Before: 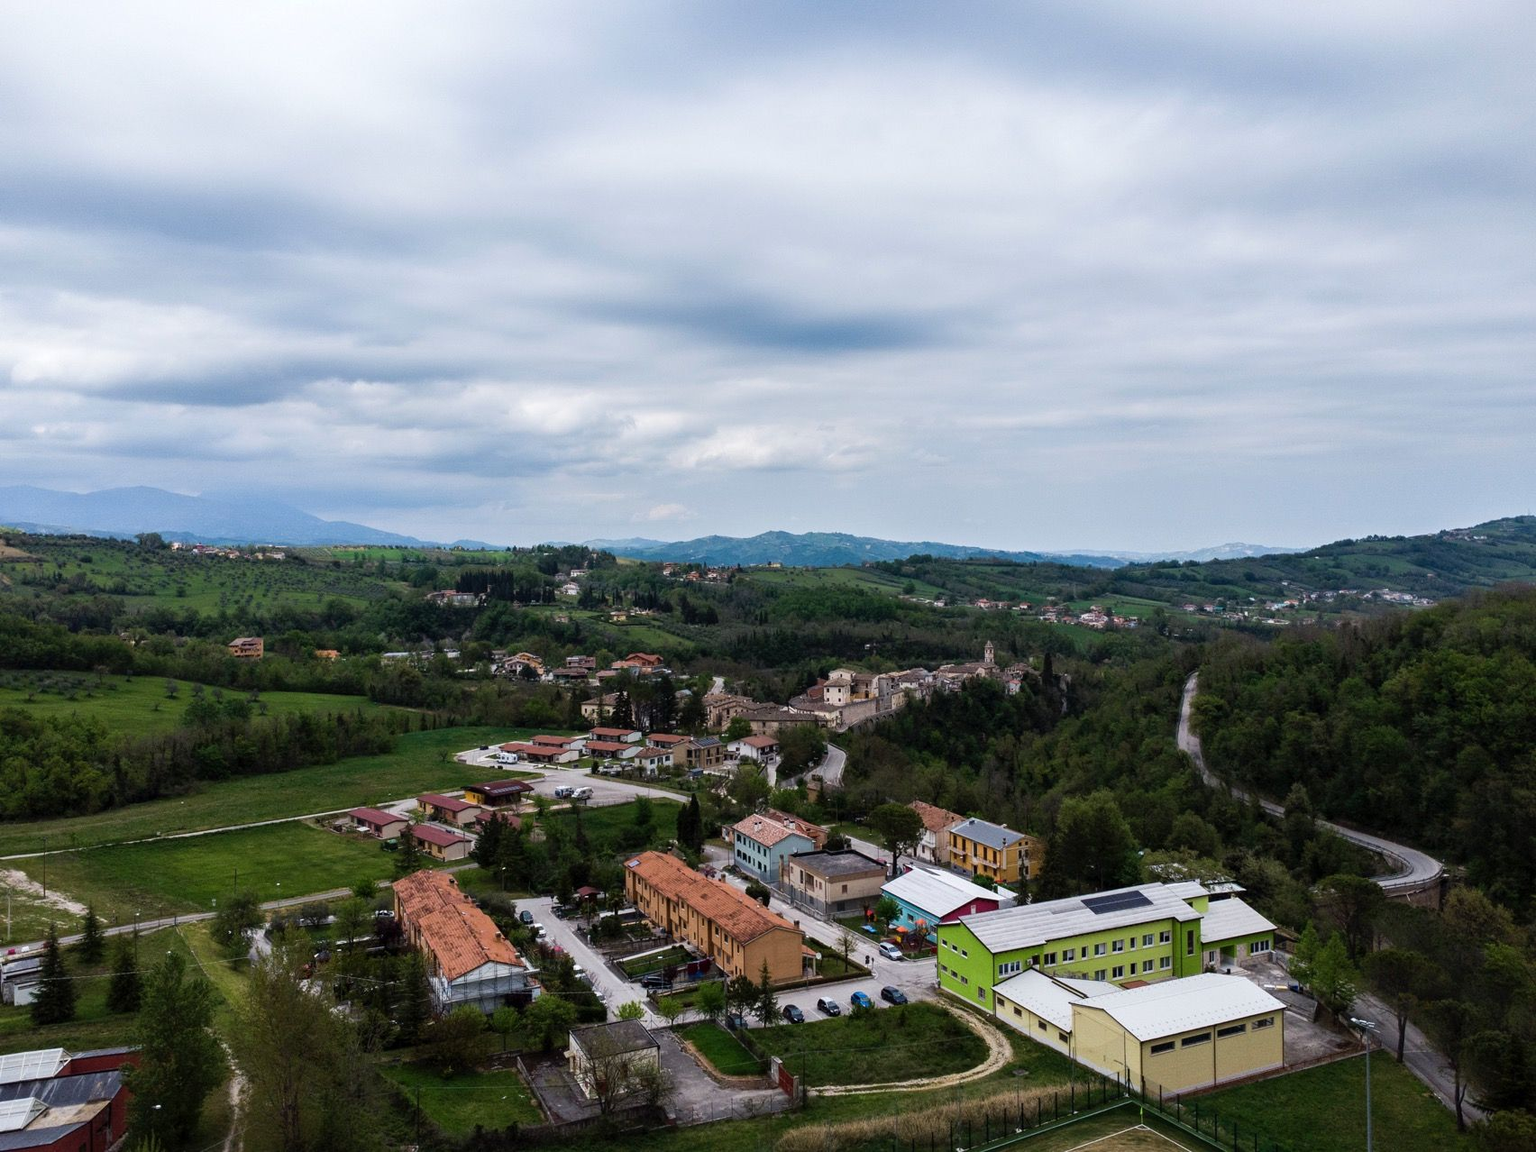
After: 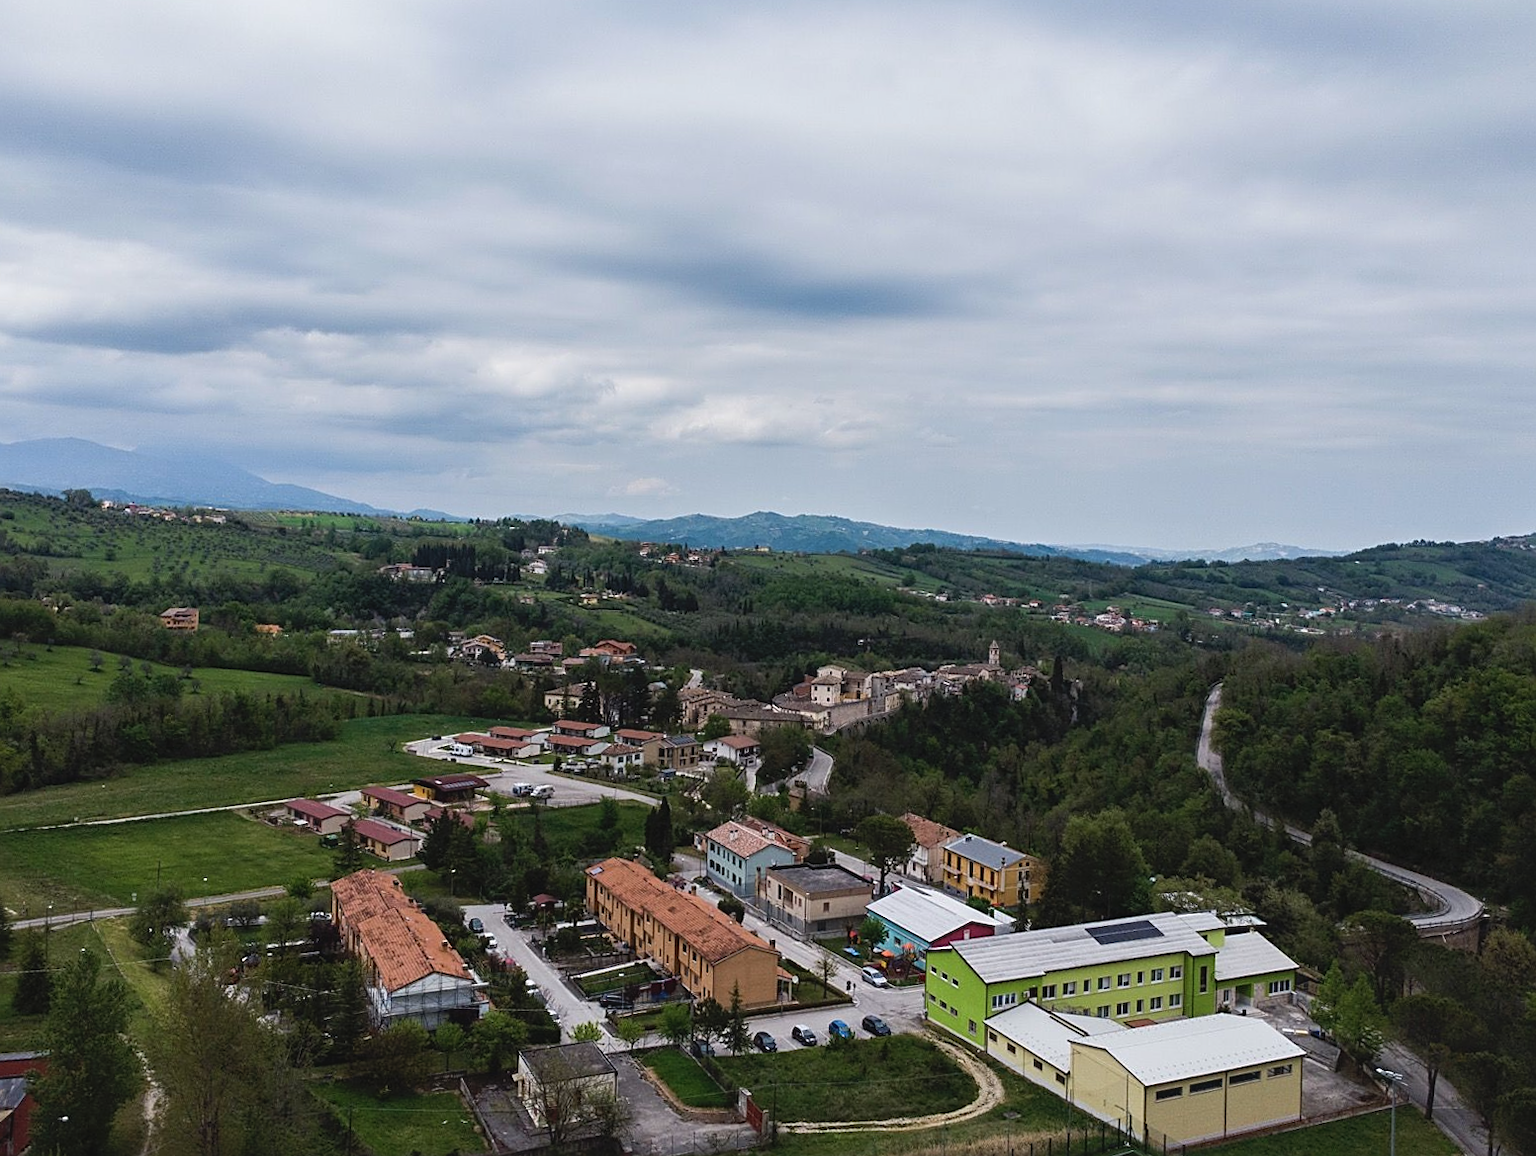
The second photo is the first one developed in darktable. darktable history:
crop and rotate: angle -2.06°, left 3.14%, top 3.608%, right 1.359%, bottom 0.56%
sharpen: on, module defaults
contrast brightness saturation: contrast -0.094, saturation -0.1
